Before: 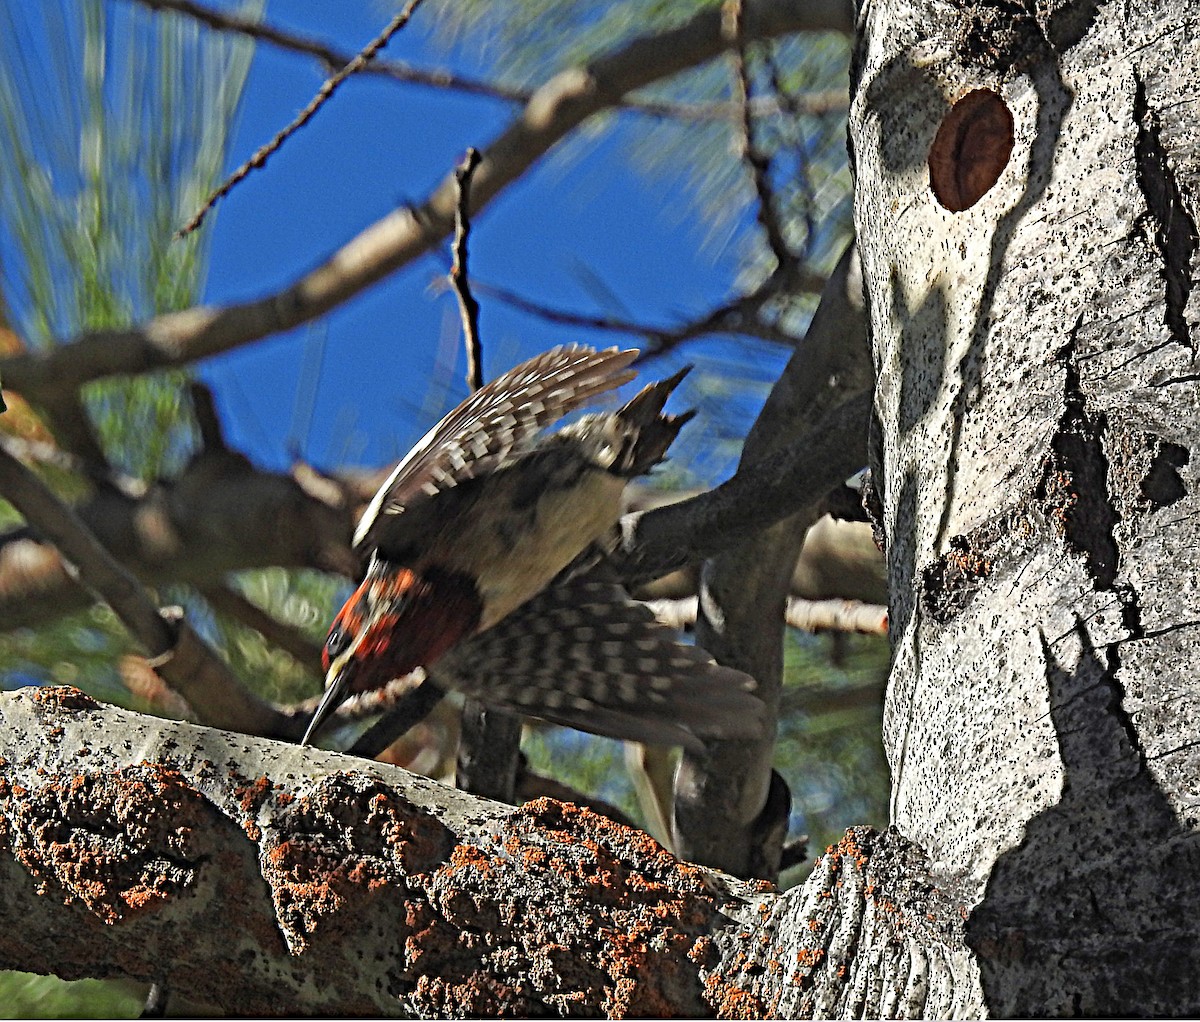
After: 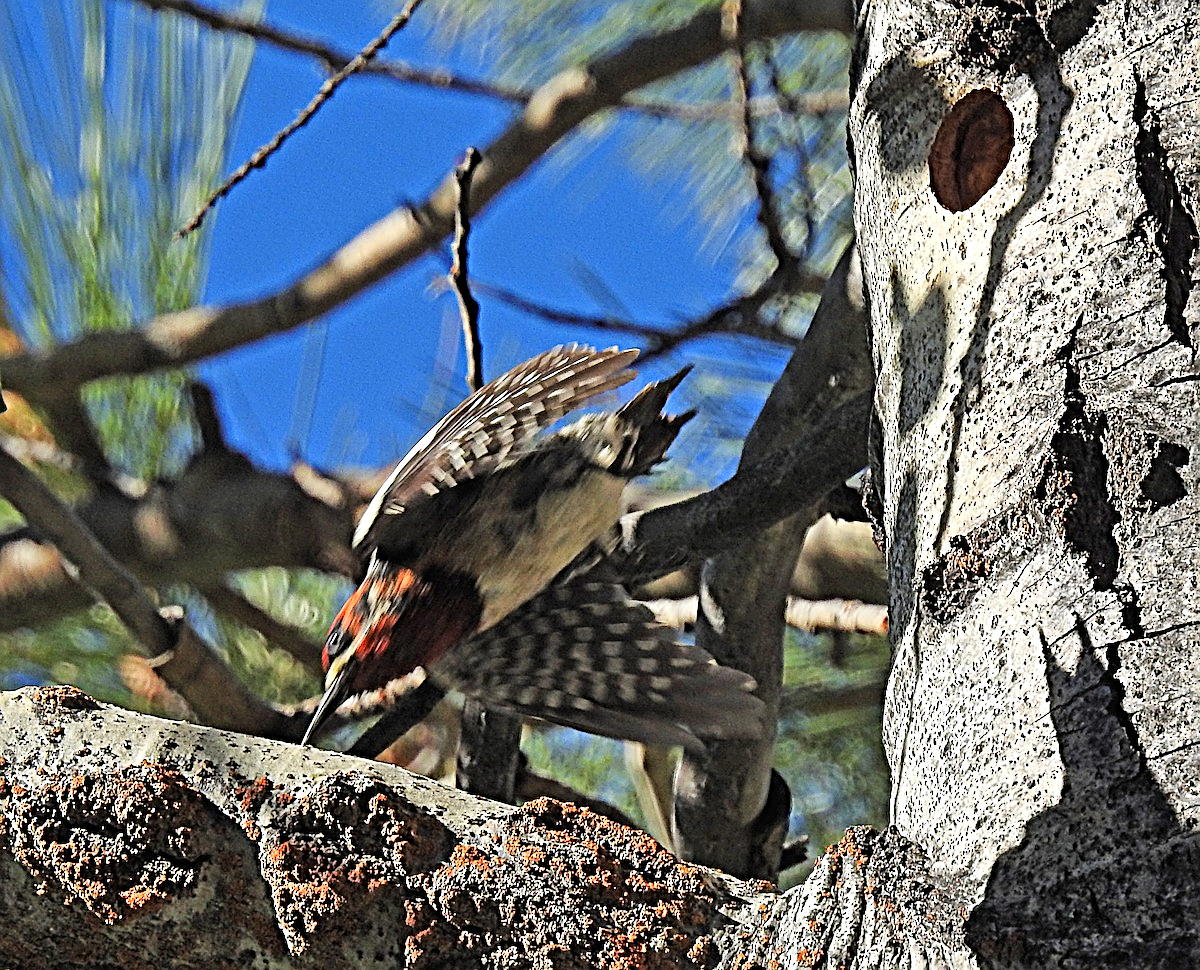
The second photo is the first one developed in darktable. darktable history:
tone curve: curves: ch0 [(0, 0) (0.004, 0.001) (0.133, 0.112) (0.325, 0.362) (0.832, 0.893) (1, 1)], color space Lab, linked channels, preserve colors none
sharpen: on, module defaults
shadows and highlights: white point adjustment 0.961, soften with gaussian
crop and rotate: top 0.009%, bottom 5.031%
